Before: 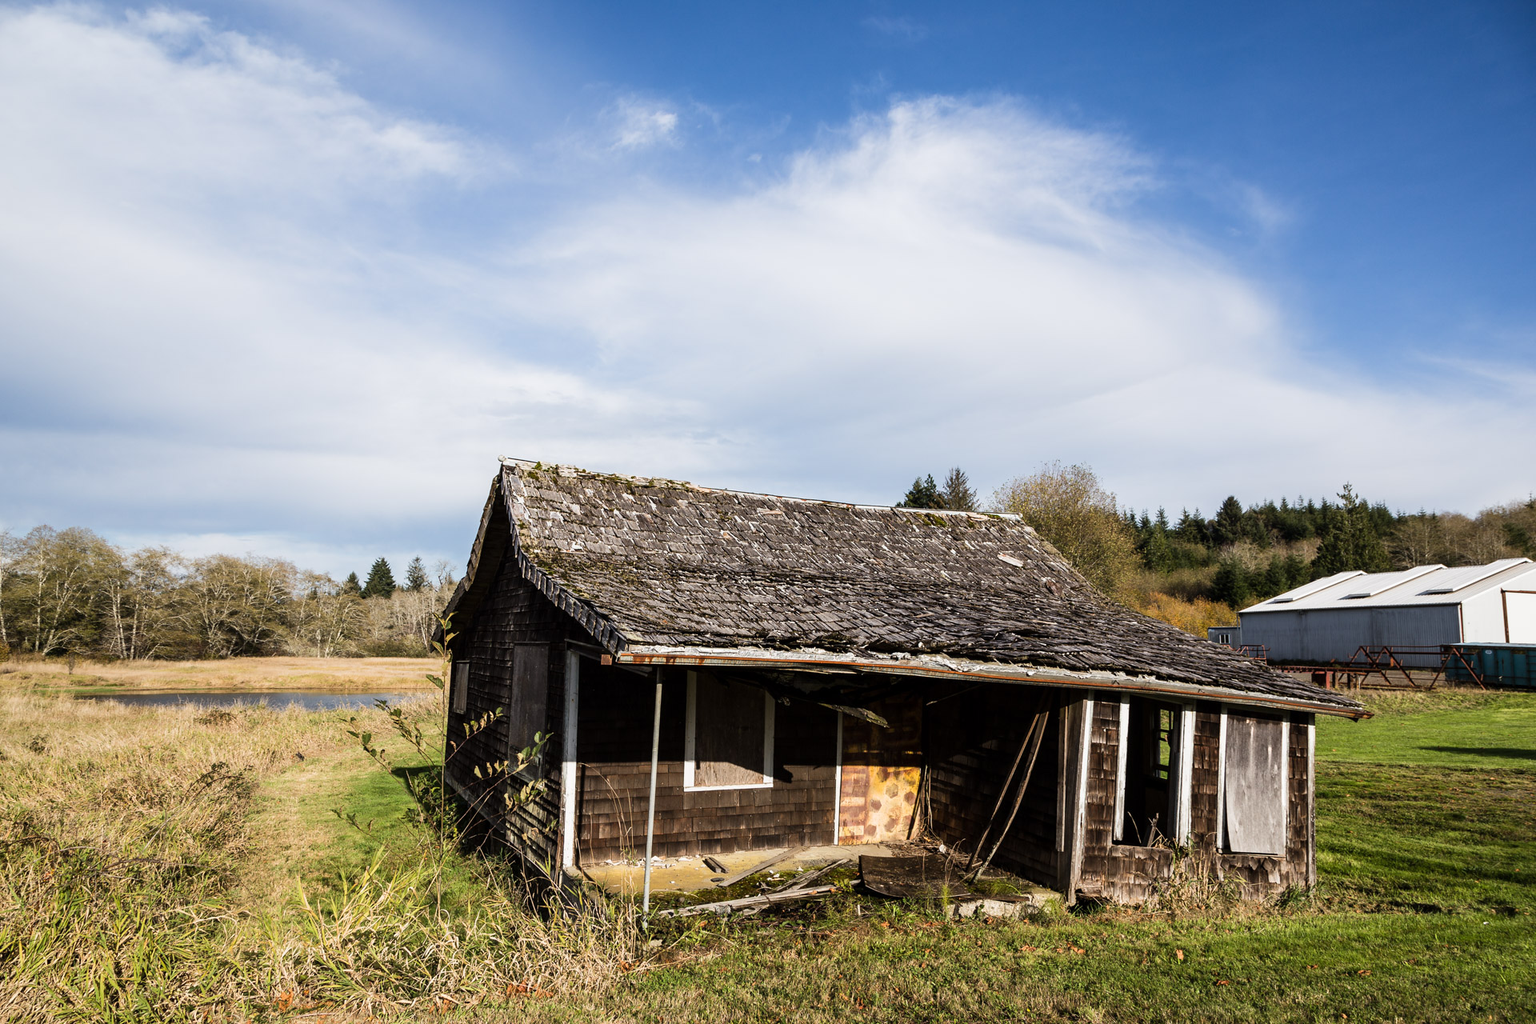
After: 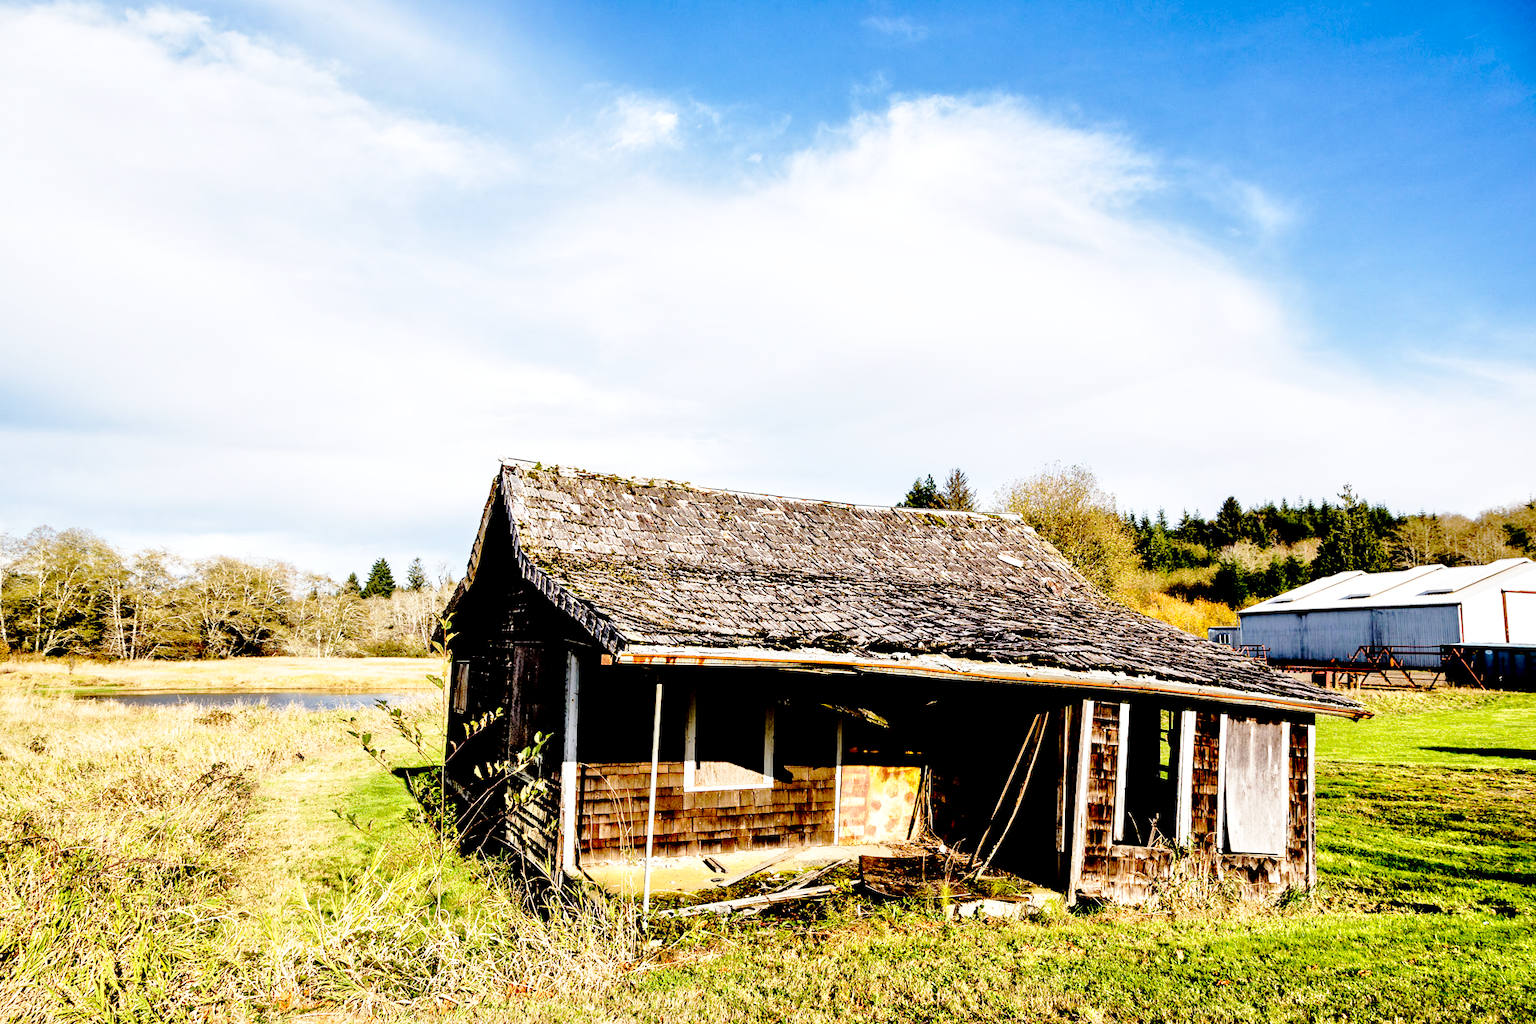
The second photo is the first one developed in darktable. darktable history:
tone equalizer: -7 EV 0.15 EV, -6 EV 0.6 EV, -5 EV 1.15 EV, -4 EV 1.33 EV, -3 EV 1.15 EV, -2 EV 0.6 EV, -1 EV 0.15 EV, mask exposure compensation -0.5 EV
local contrast: mode bilateral grid, contrast 20, coarseness 50, detail 120%, midtone range 0.2
base curve: curves: ch0 [(0, 0) (0.028, 0.03) (0.121, 0.232) (0.46, 0.748) (0.859, 0.968) (1, 1)], preserve colors none
exposure: black level correction 0.025, exposure 0.182 EV, compensate highlight preservation false
contrast brightness saturation: contrast 0.05
